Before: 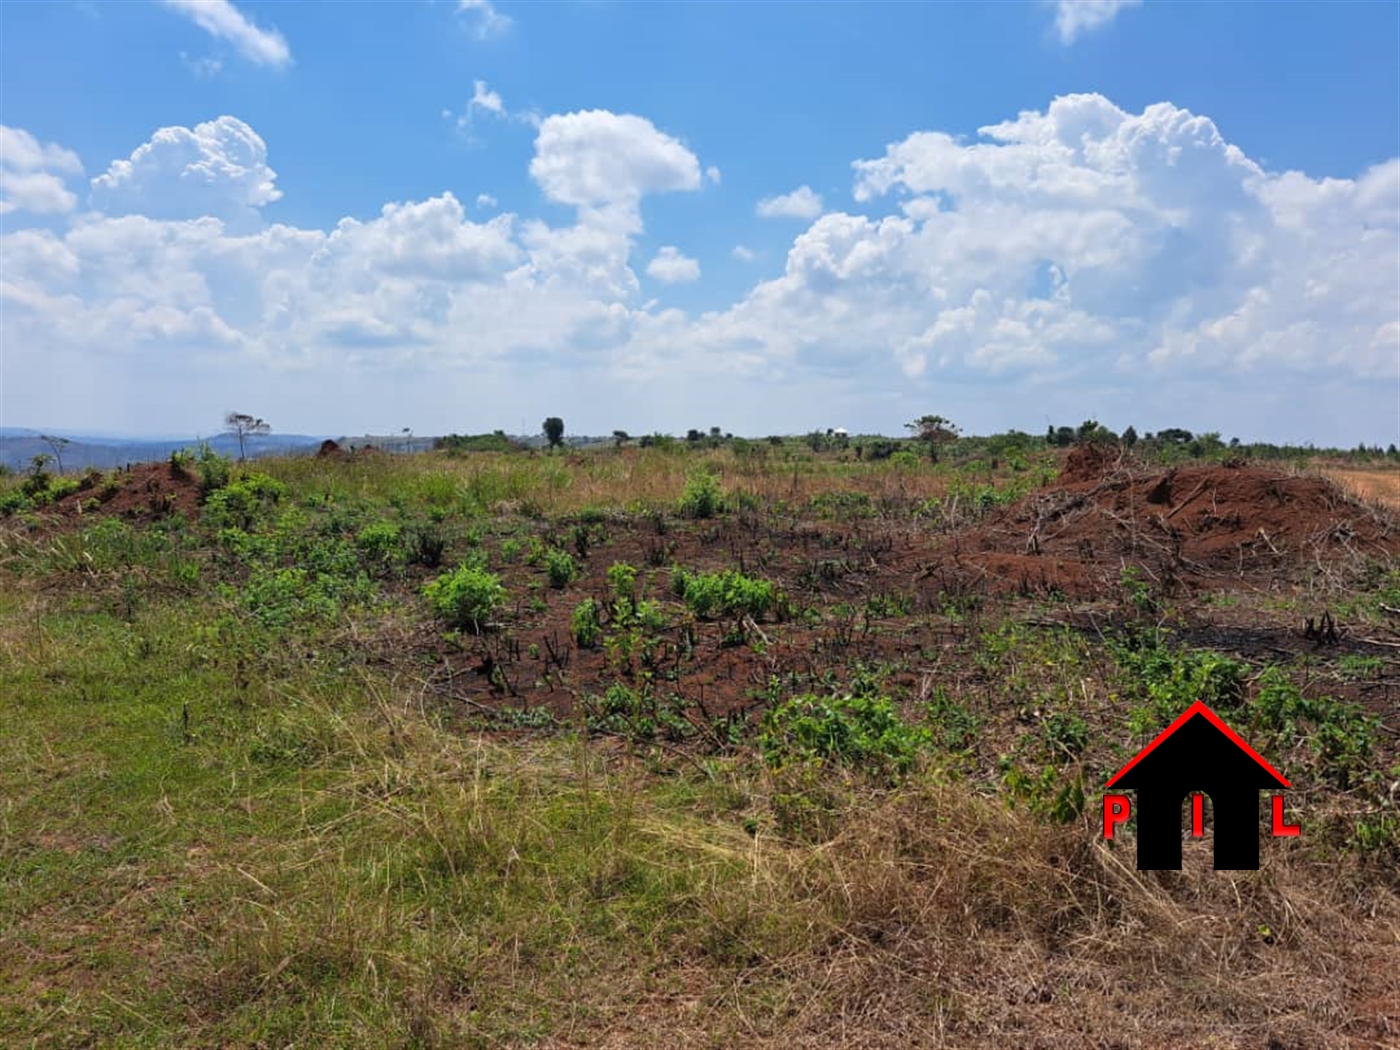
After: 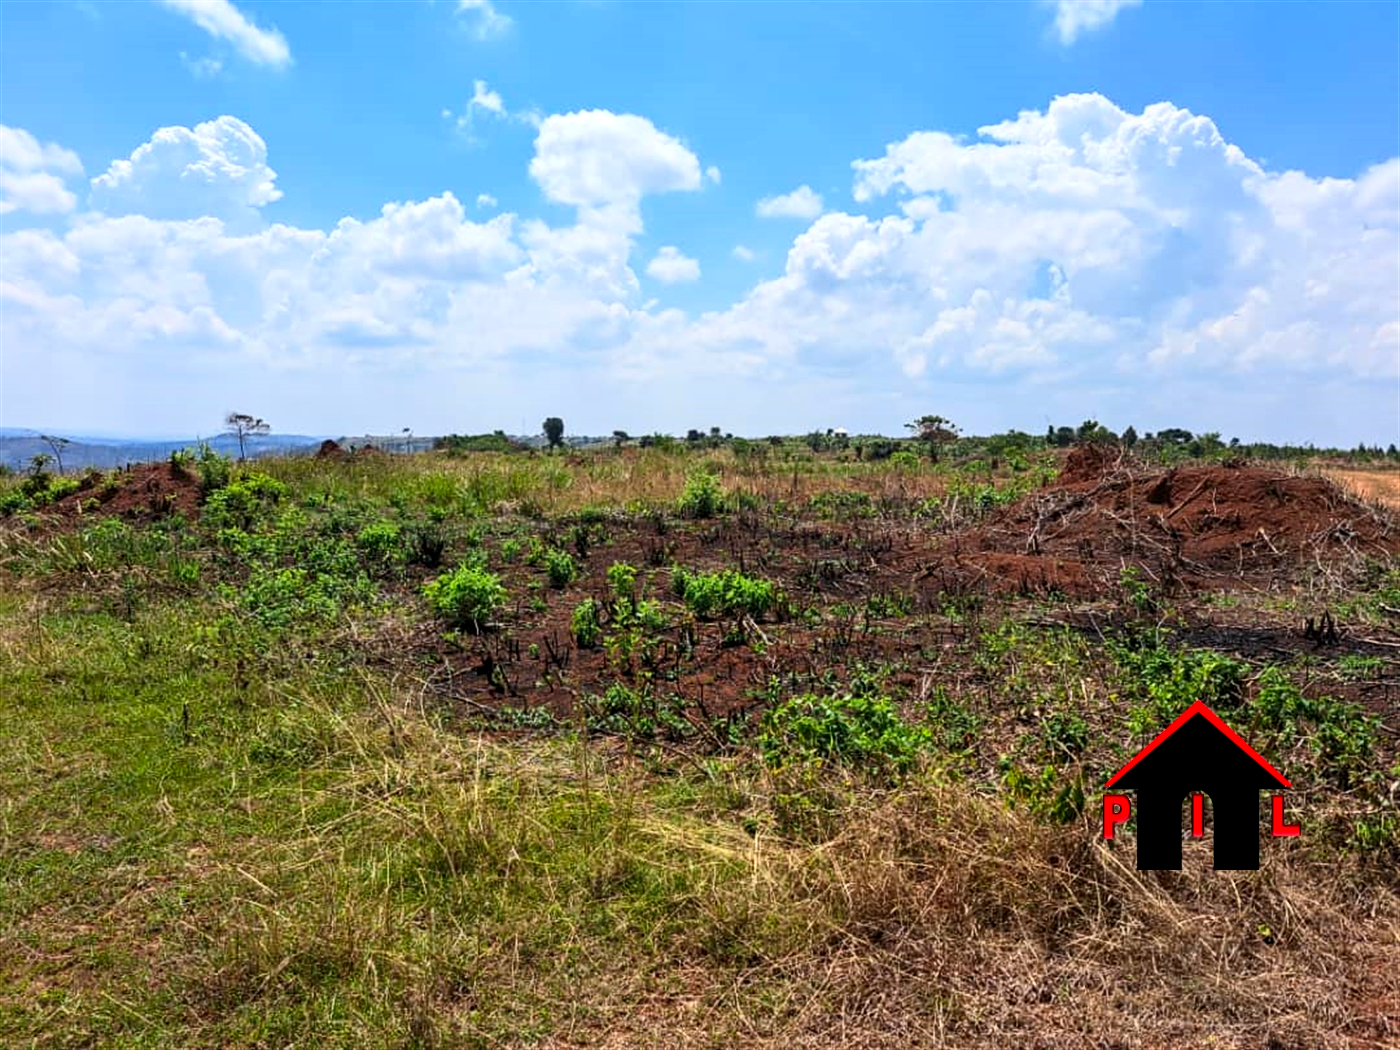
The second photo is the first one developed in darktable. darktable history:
sharpen: amount 0.2
contrast brightness saturation: contrast 0.23, brightness 0.1, saturation 0.29
local contrast: on, module defaults
